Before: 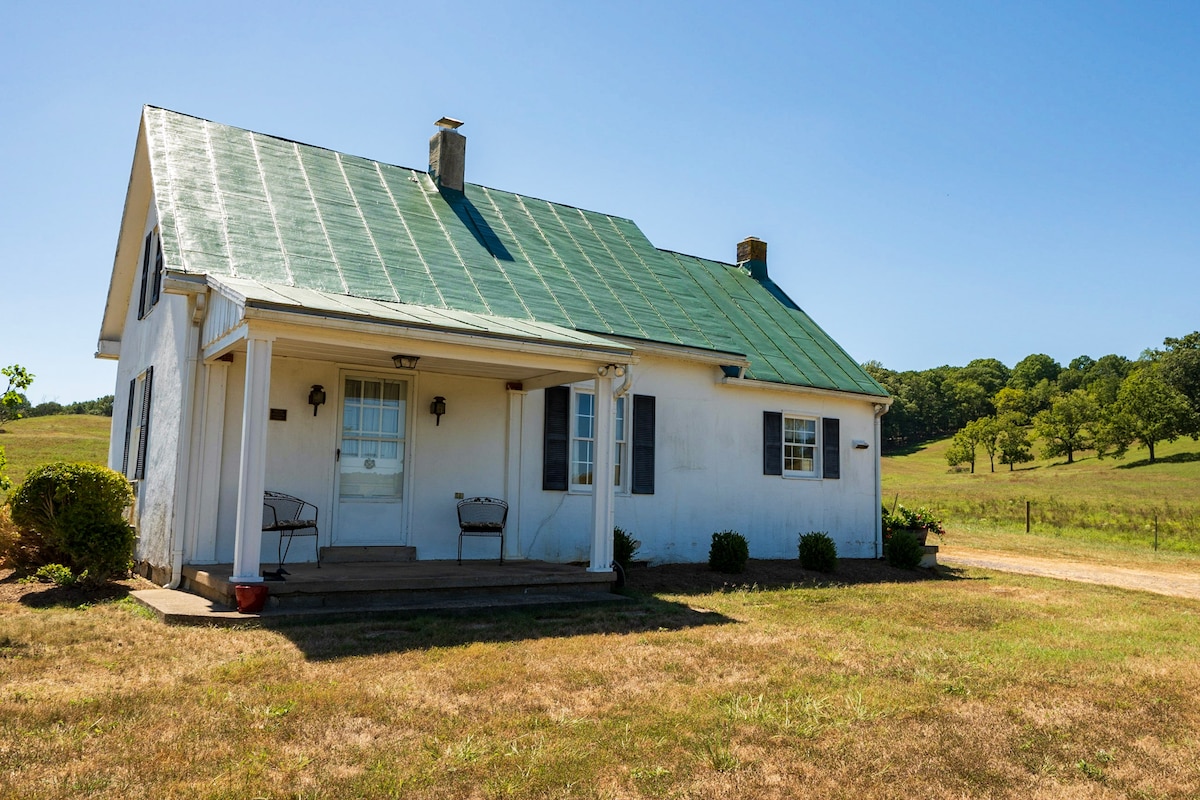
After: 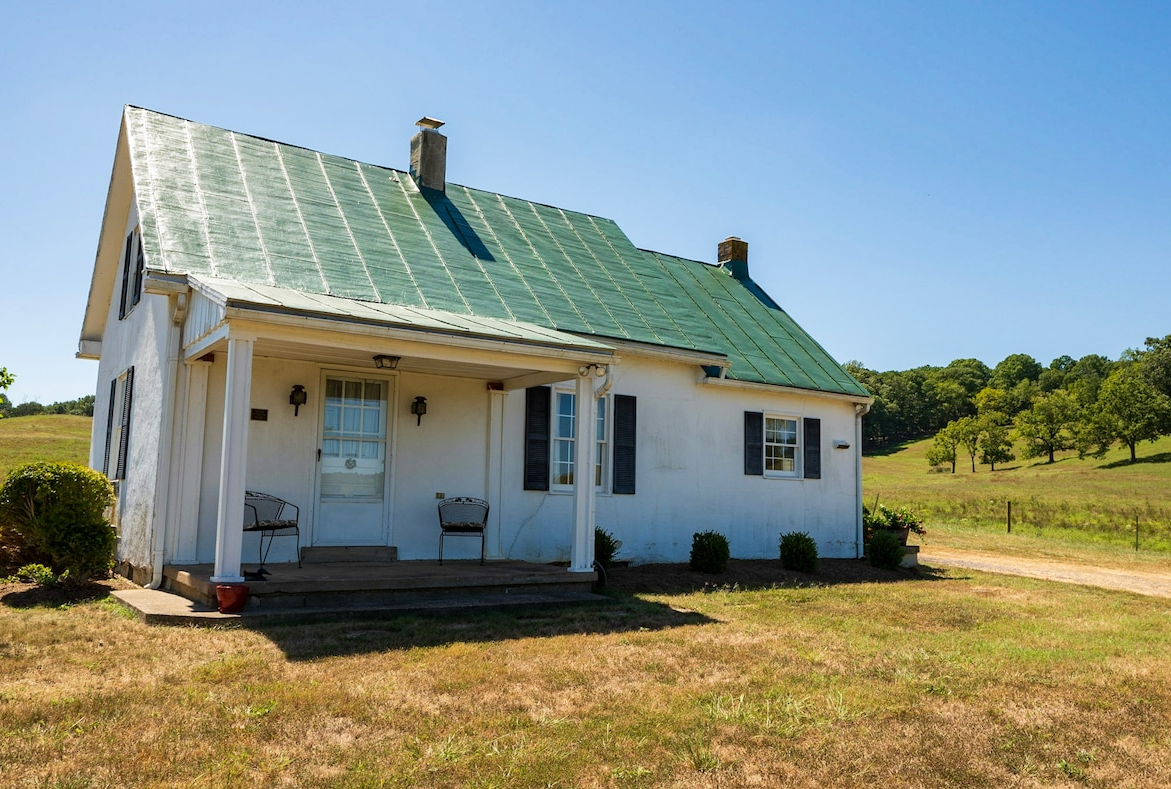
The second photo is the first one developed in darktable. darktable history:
crop and rotate: left 1.632%, right 0.726%, bottom 1.261%
